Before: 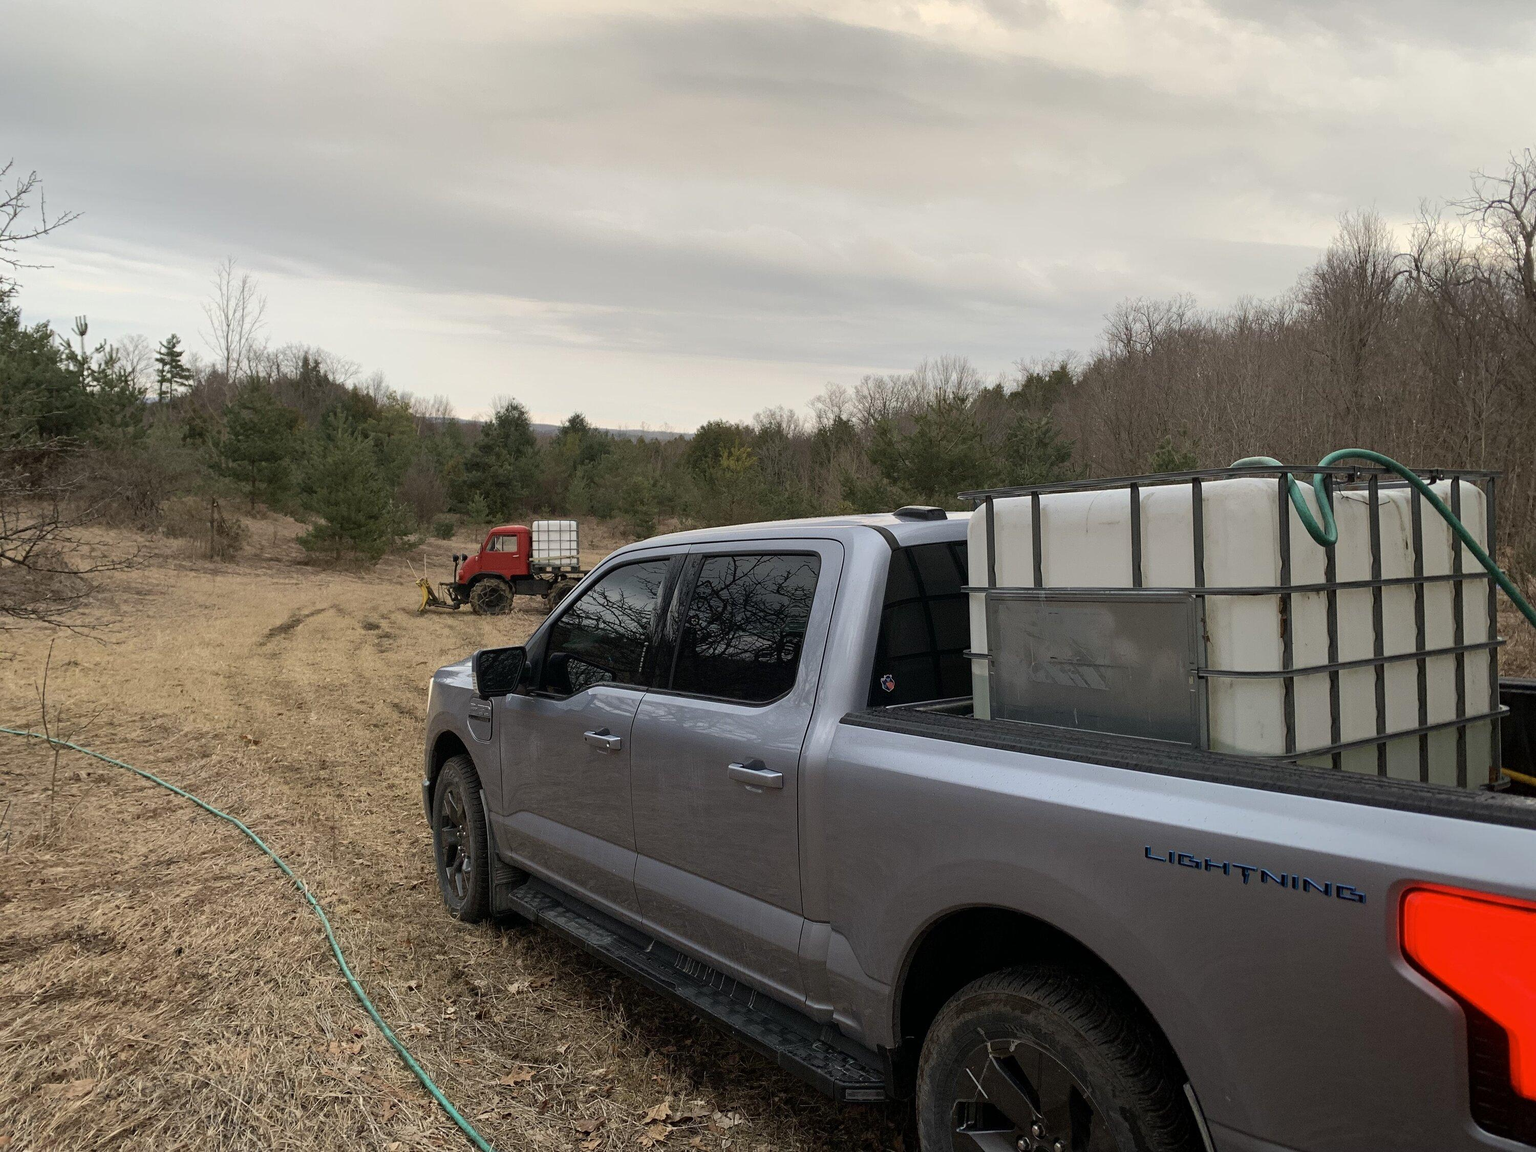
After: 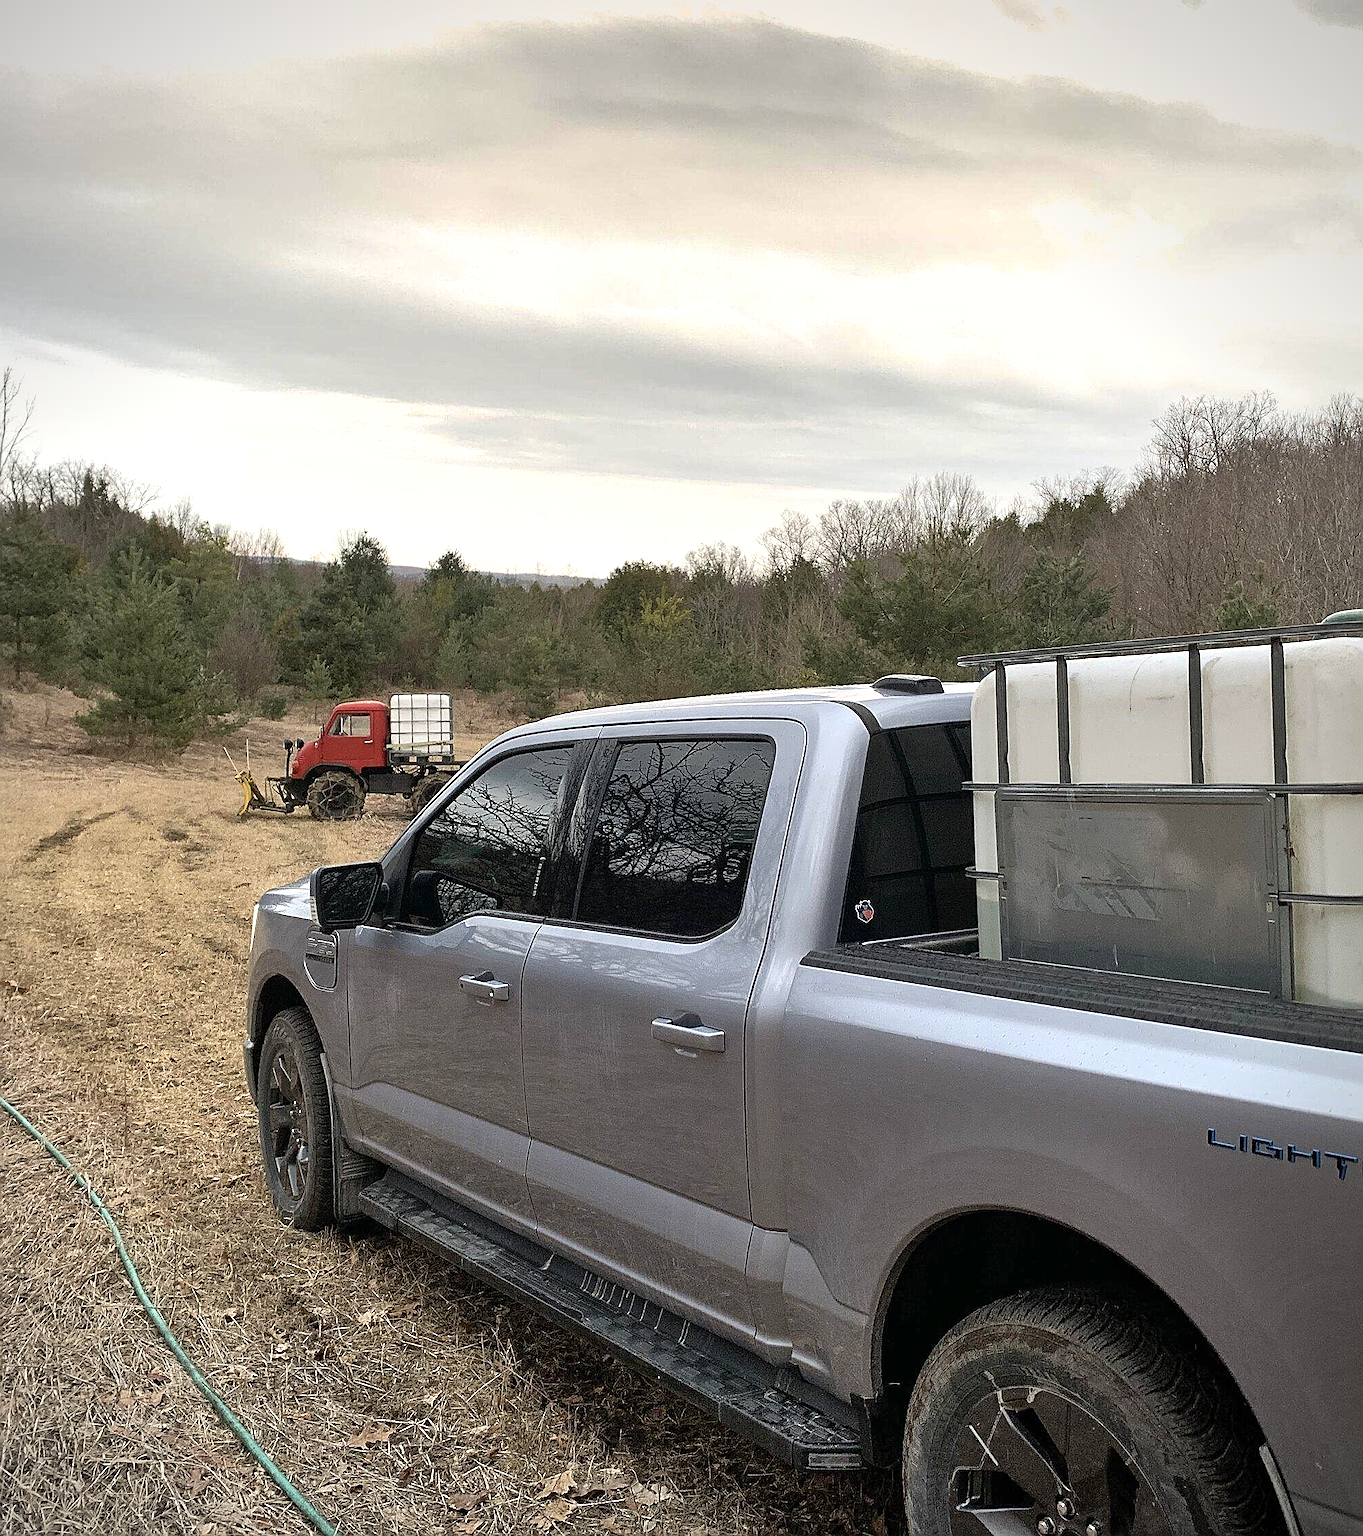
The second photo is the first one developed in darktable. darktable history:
shadows and highlights: soften with gaussian
vignetting: fall-off radius 60.79%
sharpen: radius 1.348, amount 1.234, threshold 0.748
exposure: exposure 0.658 EV, compensate exposure bias true, compensate highlight preservation false
contrast equalizer: y [[0.5 ×6], [0.5 ×6], [0.5, 0.5, 0.501, 0.545, 0.707, 0.863], [0 ×6], [0 ×6]]
color correction: highlights b* -0.023, saturation 0.989
crop and rotate: left 15.644%, right 17.757%
